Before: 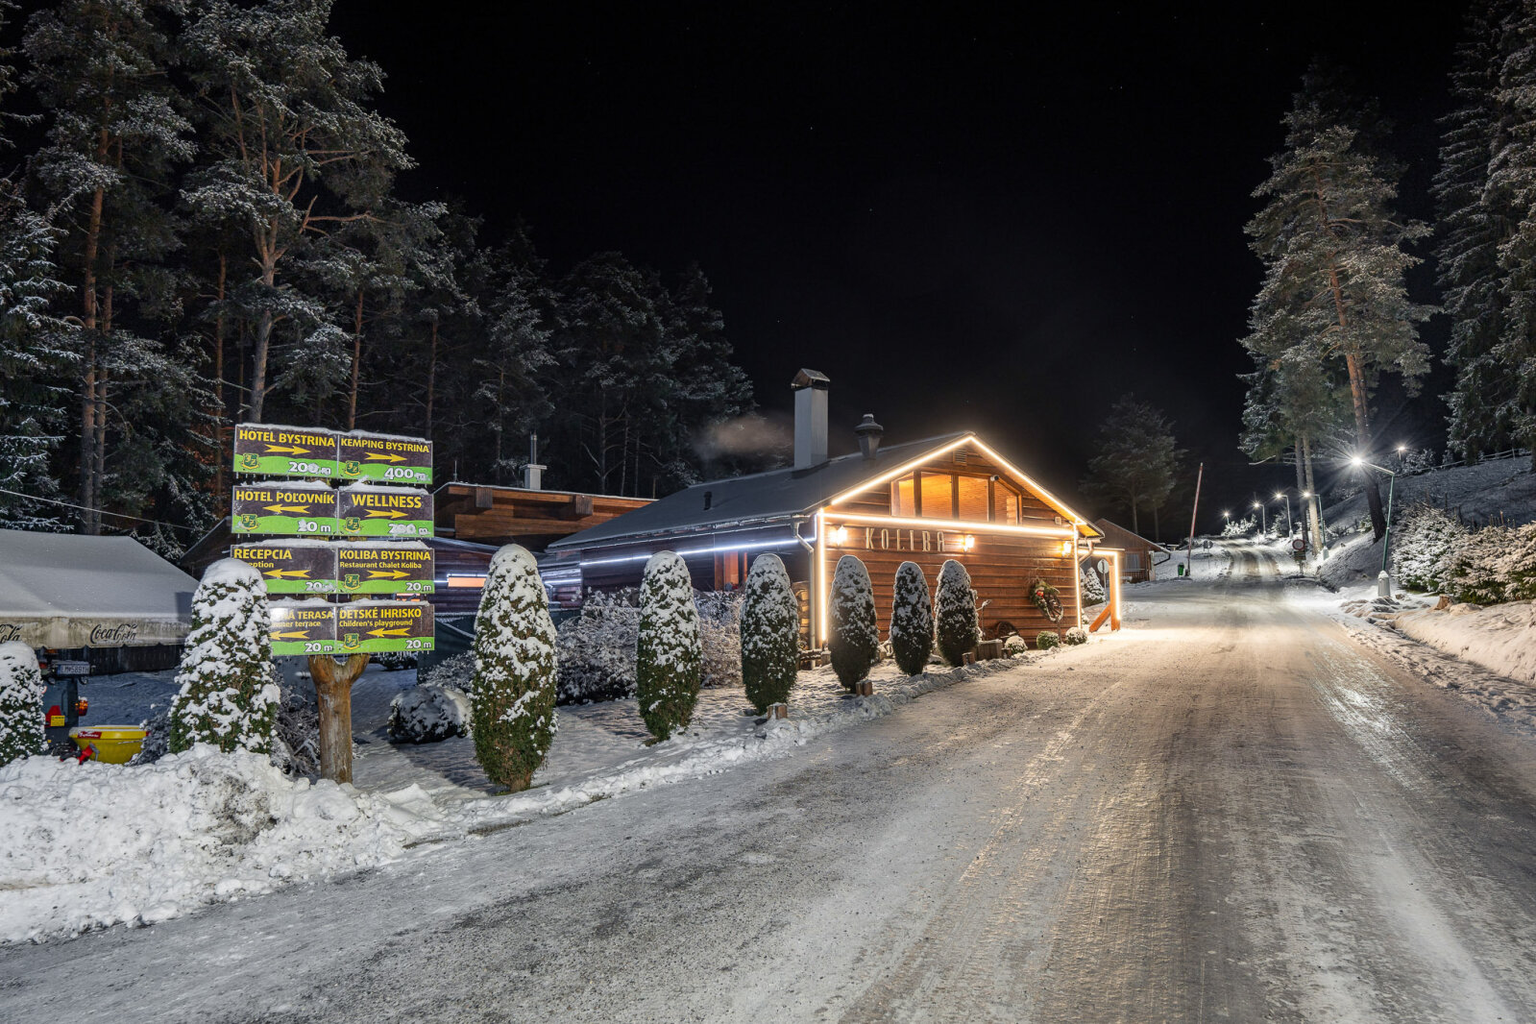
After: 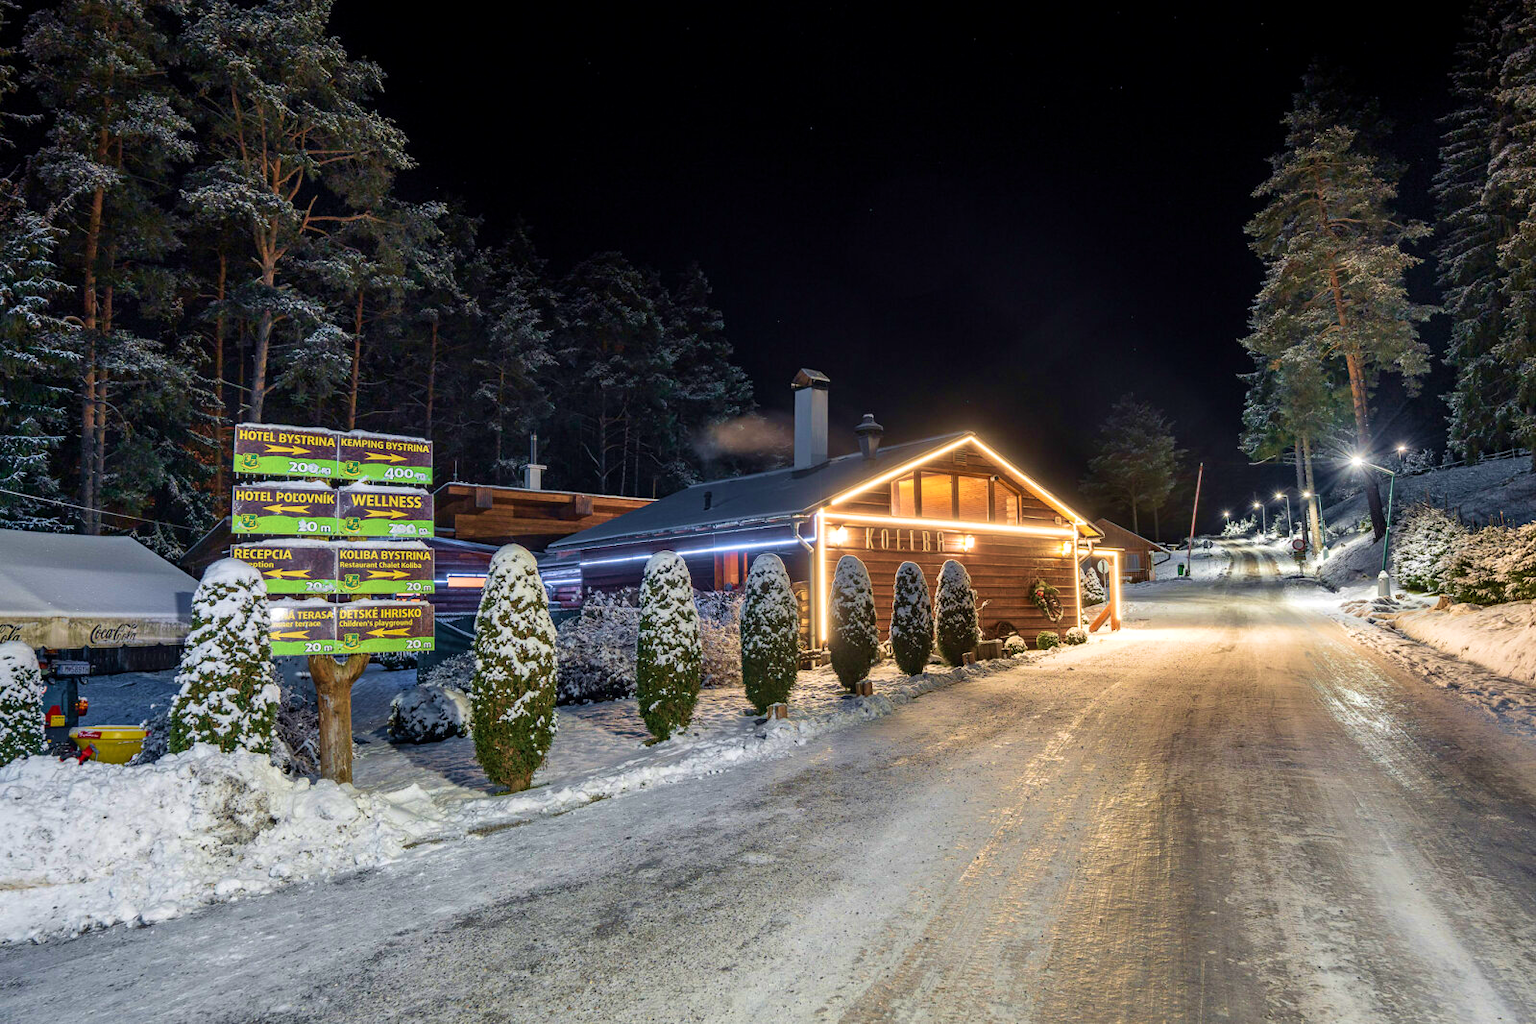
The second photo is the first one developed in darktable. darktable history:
exposure: black level correction 0.001, exposure 0.14 EV, compensate highlight preservation false
white balance: emerald 1
velvia: strength 75%
